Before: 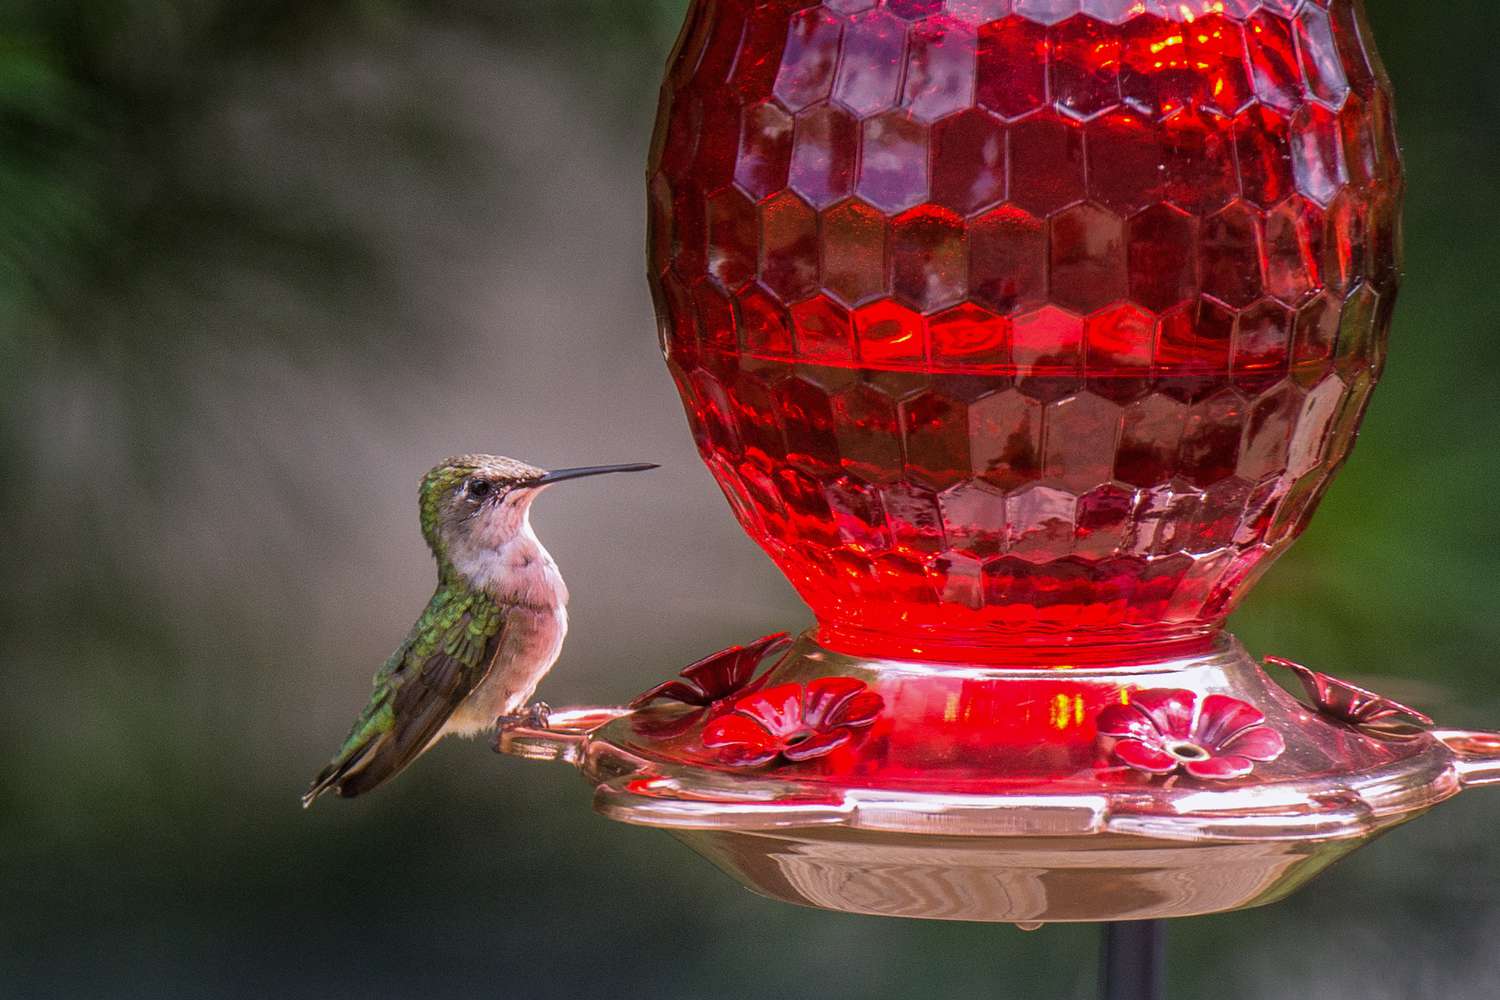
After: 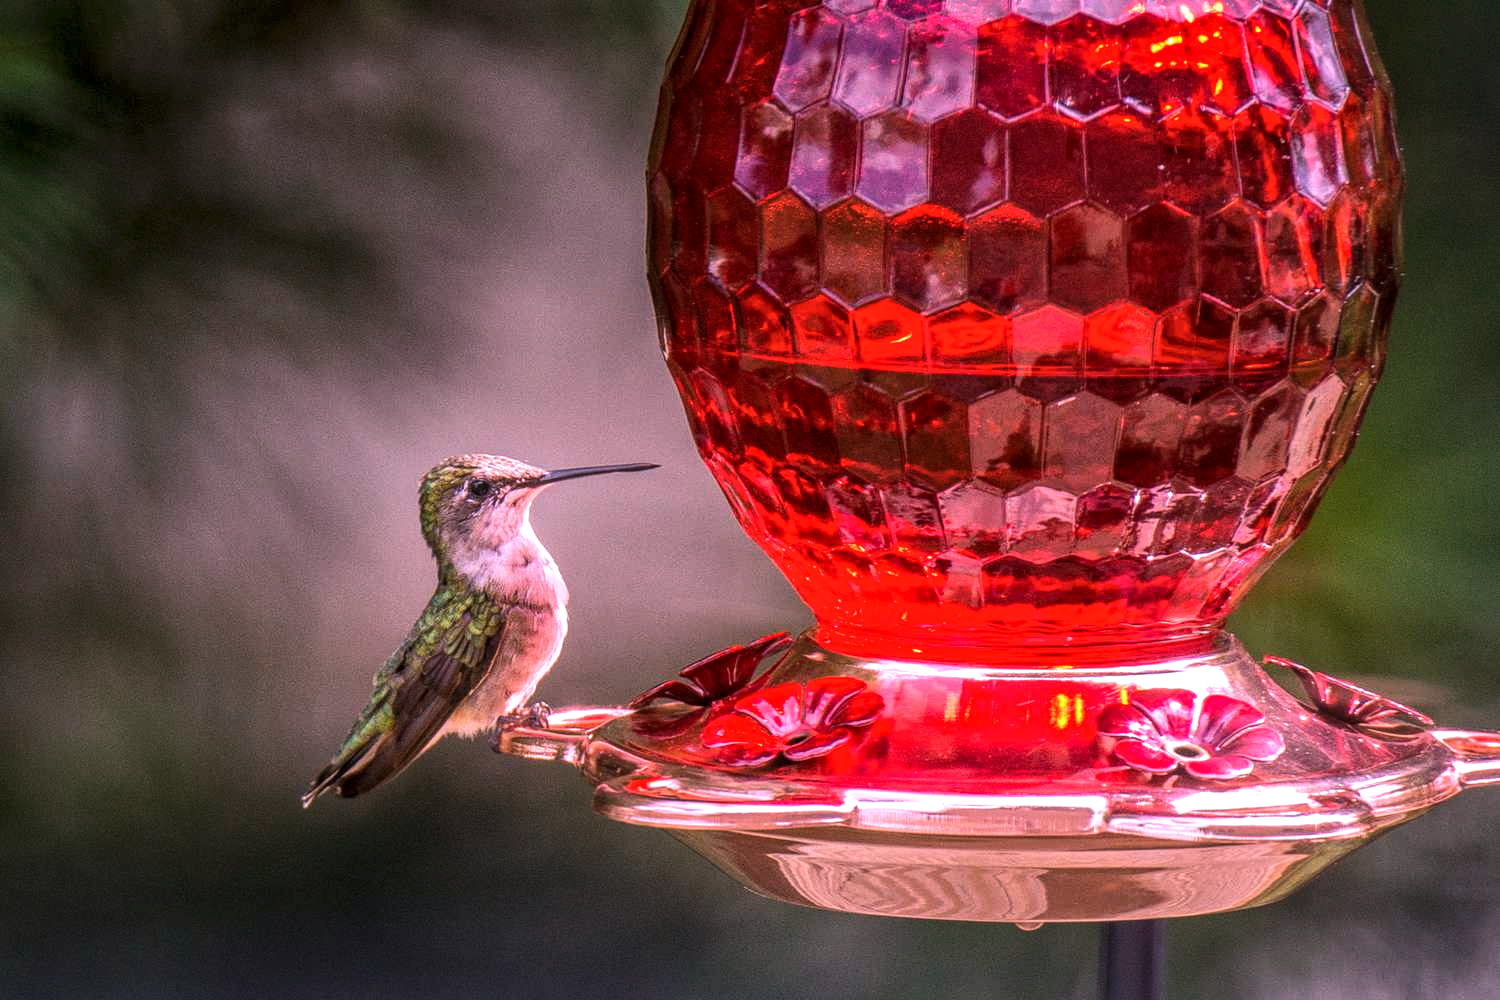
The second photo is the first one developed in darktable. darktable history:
local contrast: highlights 0%, shadows 0%, detail 133%
white balance: red 1.188, blue 1.11
tone equalizer: -8 EV -0.417 EV, -7 EV -0.389 EV, -6 EV -0.333 EV, -5 EV -0.222 EV, -3 EV 0.222 EV, -2 EV 0.333 EV, -1 EV 0.389 EV, +0 EV 0.417 EV, edges refinement/feathering 500, mask exposure compensation -1.57 EV, preserve details no
